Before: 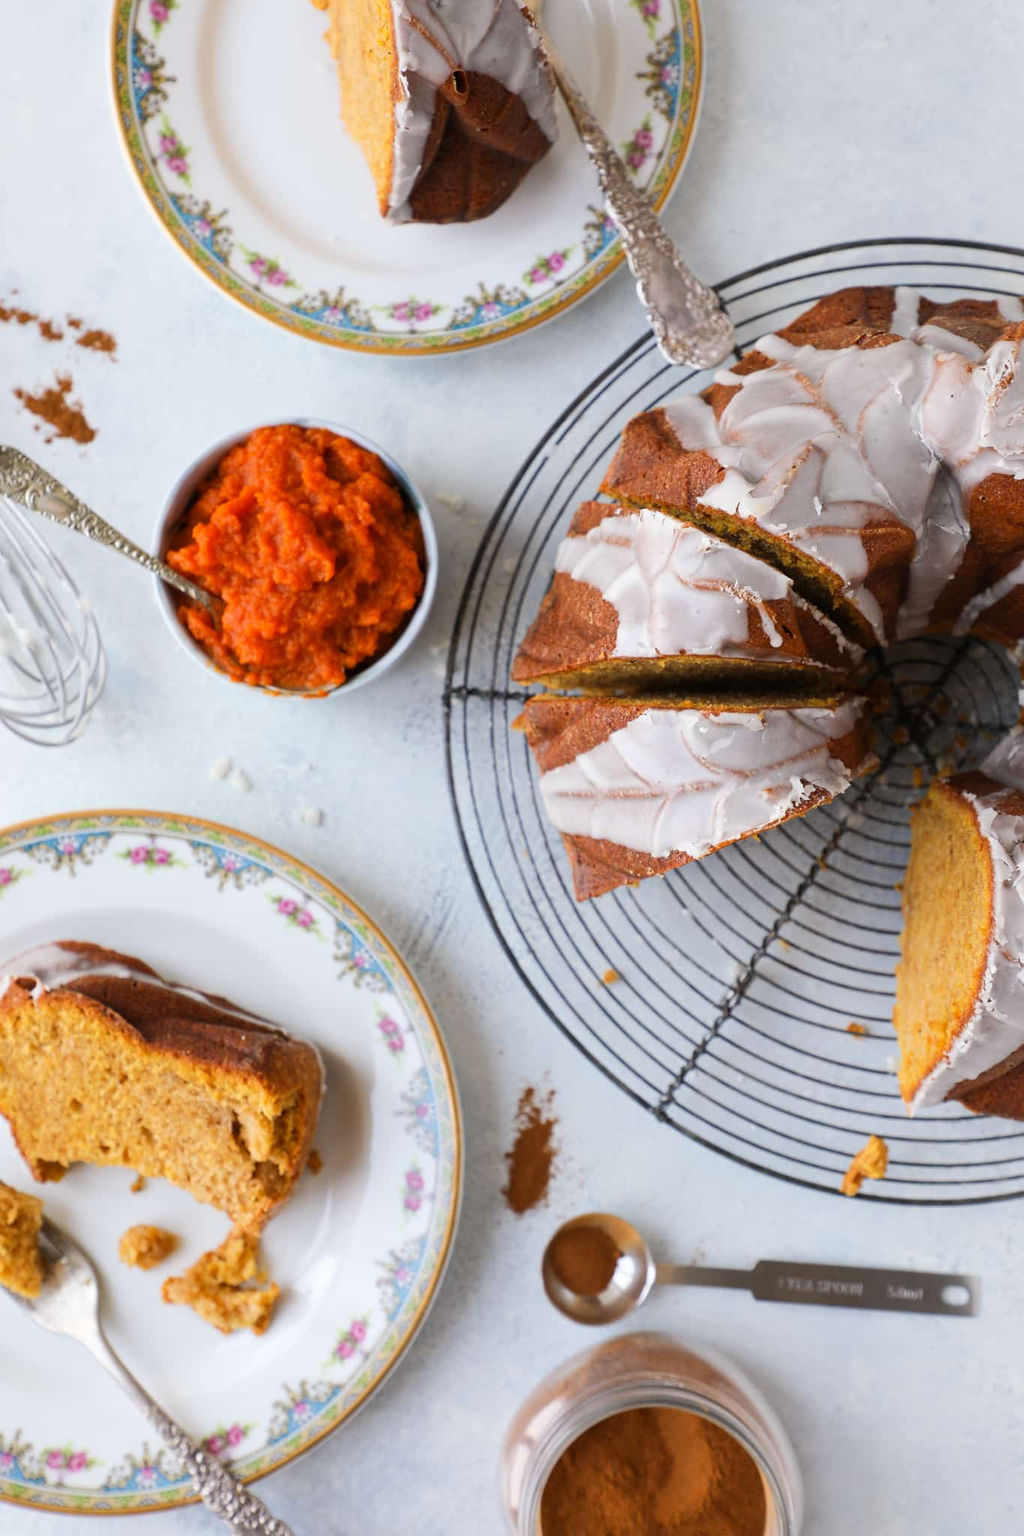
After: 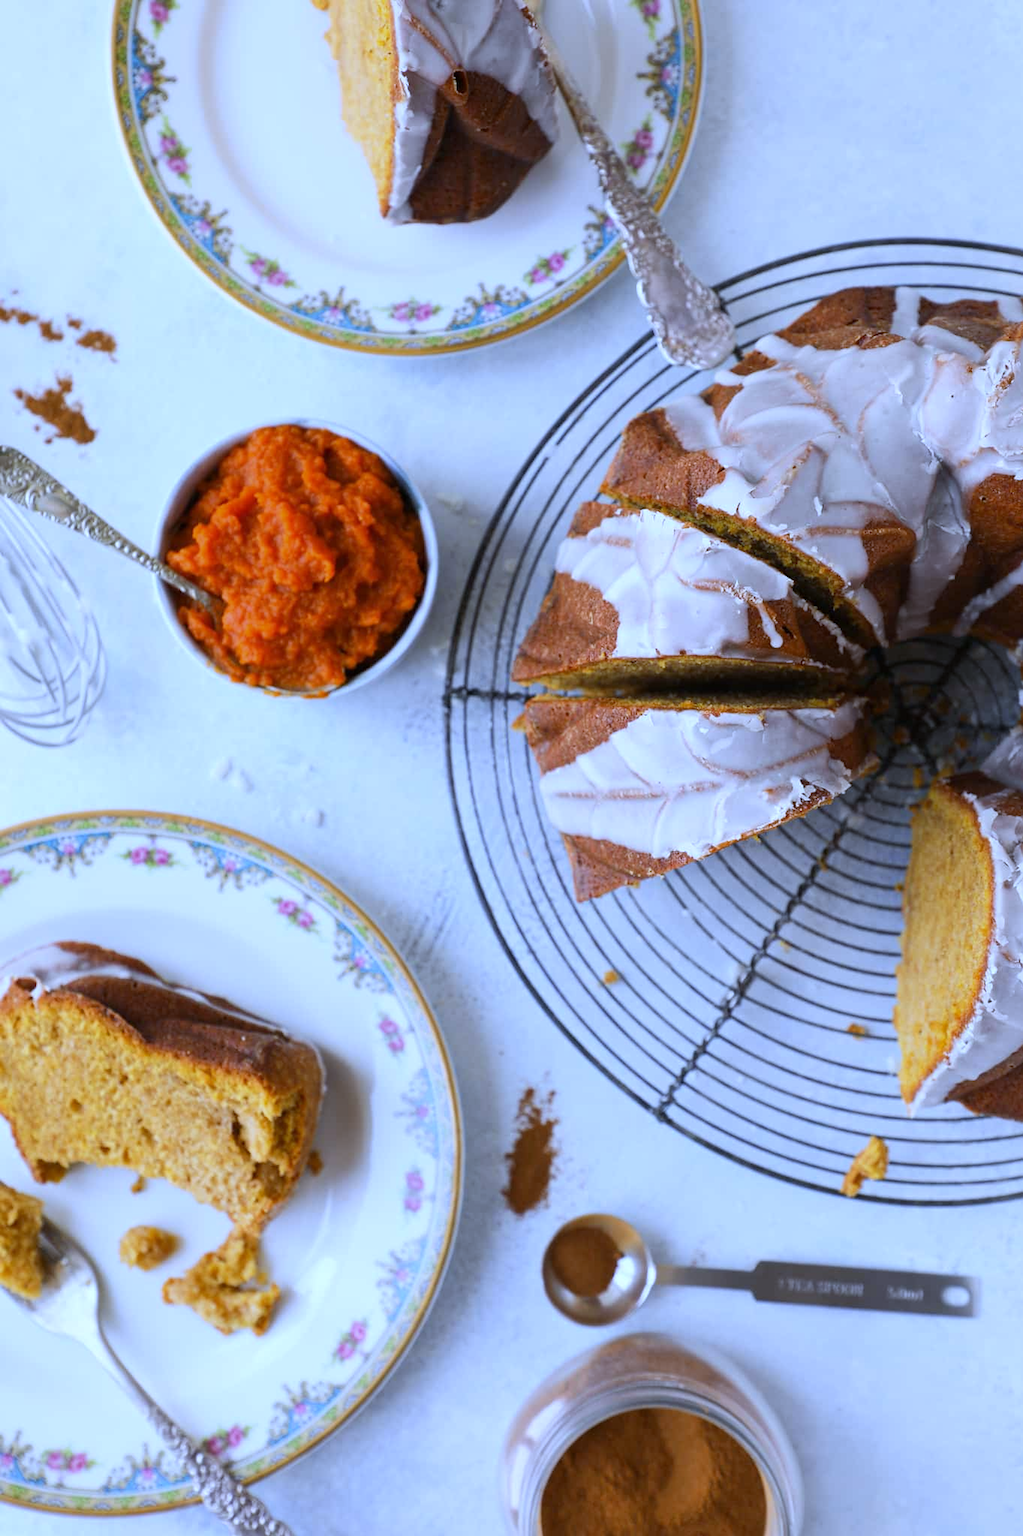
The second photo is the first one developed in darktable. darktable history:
white balance: red 0.871, blue 1.249
